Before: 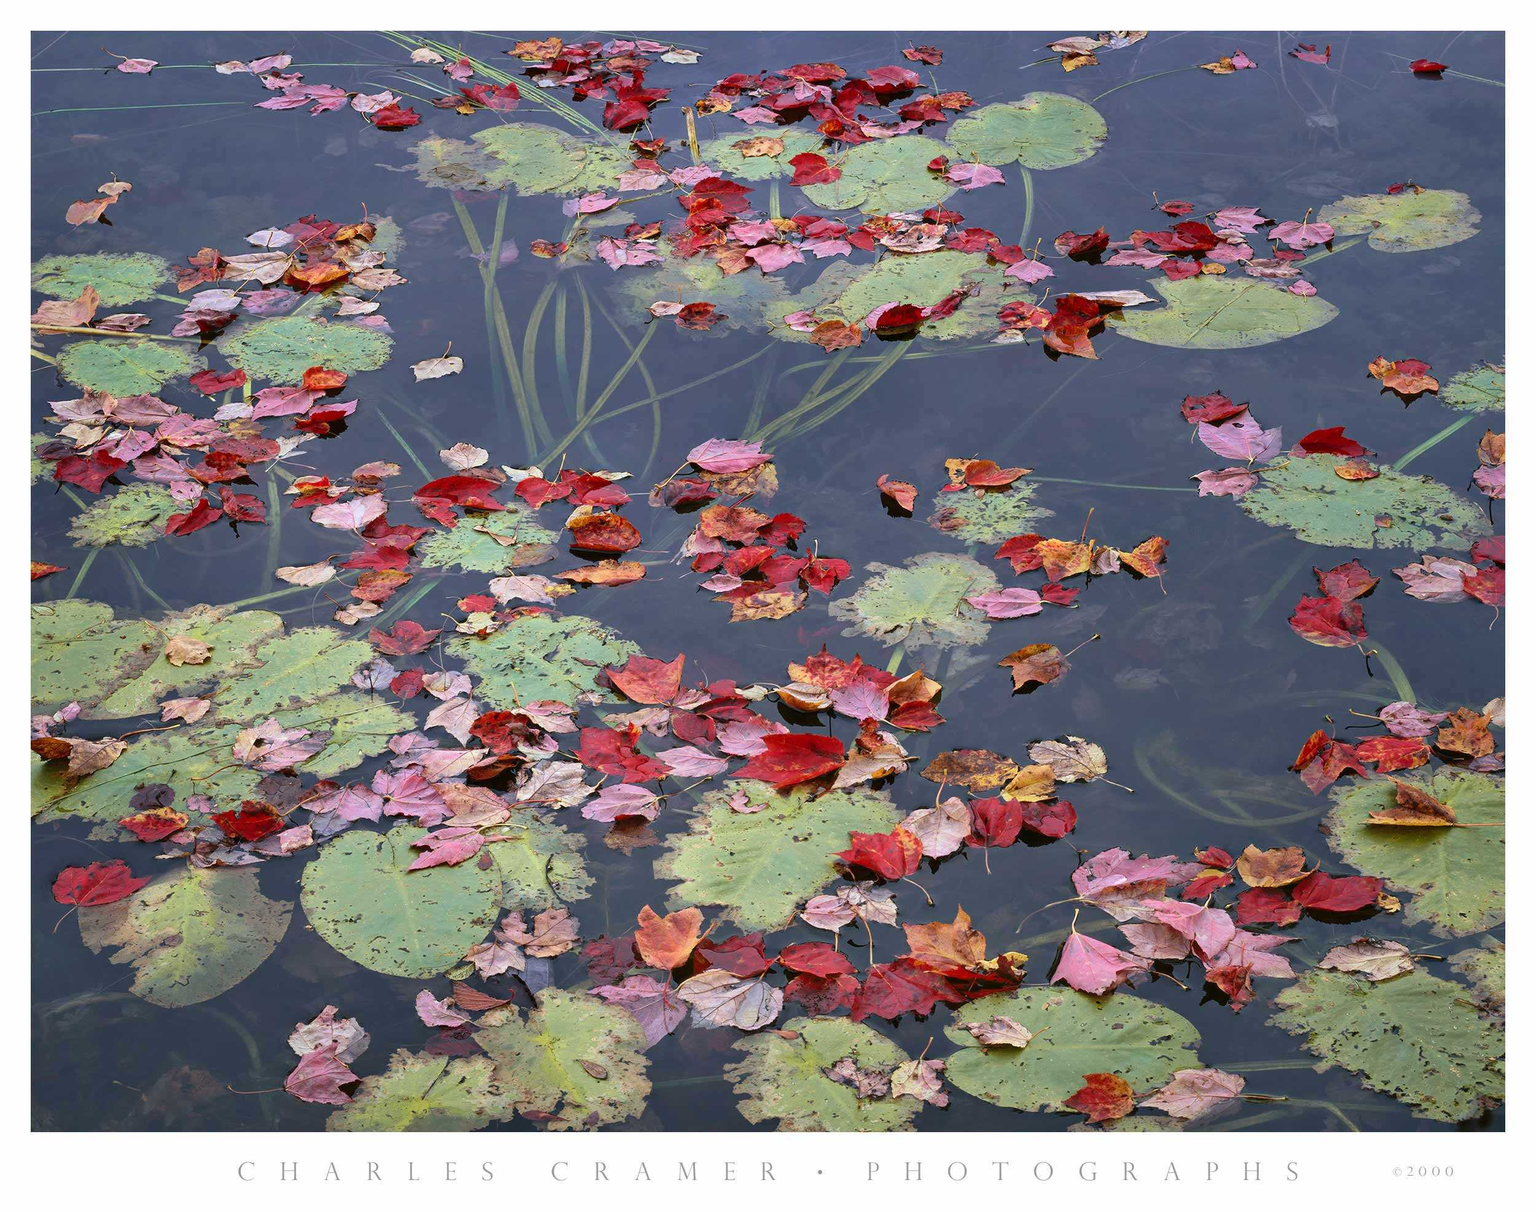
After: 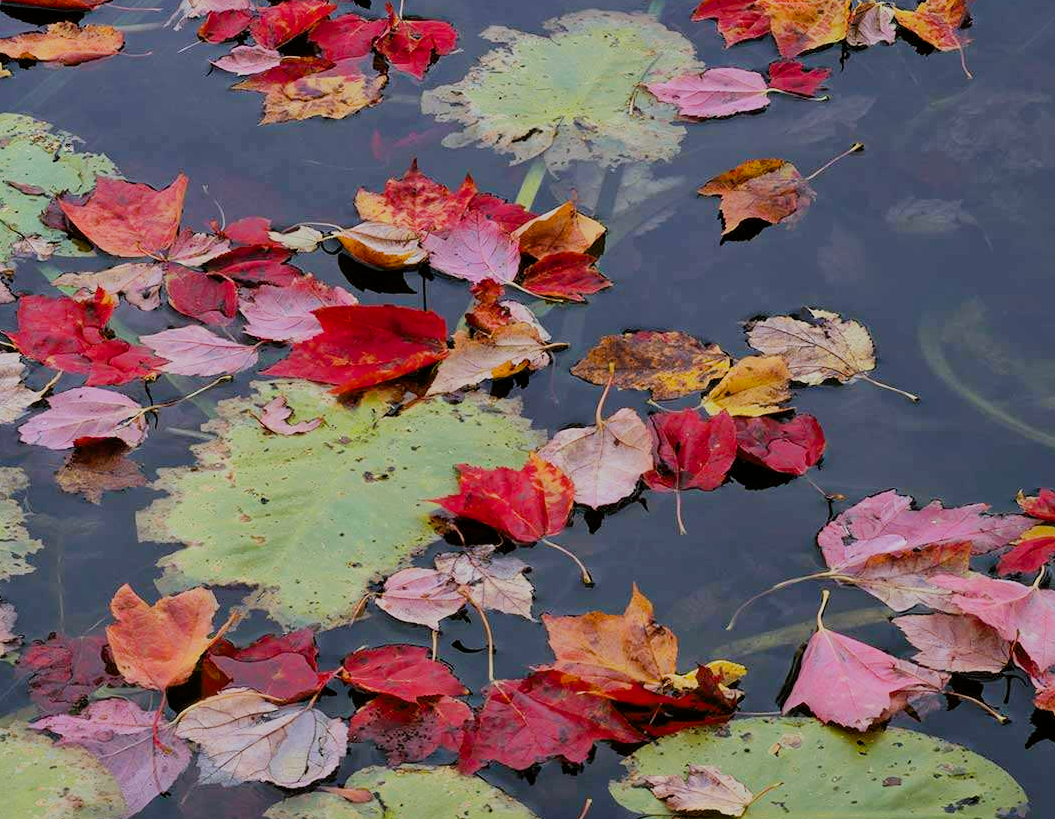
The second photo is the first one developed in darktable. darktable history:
crop: left 37.084%, top 45.082%, right 20.679%, bottom 13.402%
filmic rgb: black relative exposure -6.96 EV, white relative exposure 5.64 EV, hardness 2.85
color balance rgb: perceptual saturation grading › global saturation 24.997%
